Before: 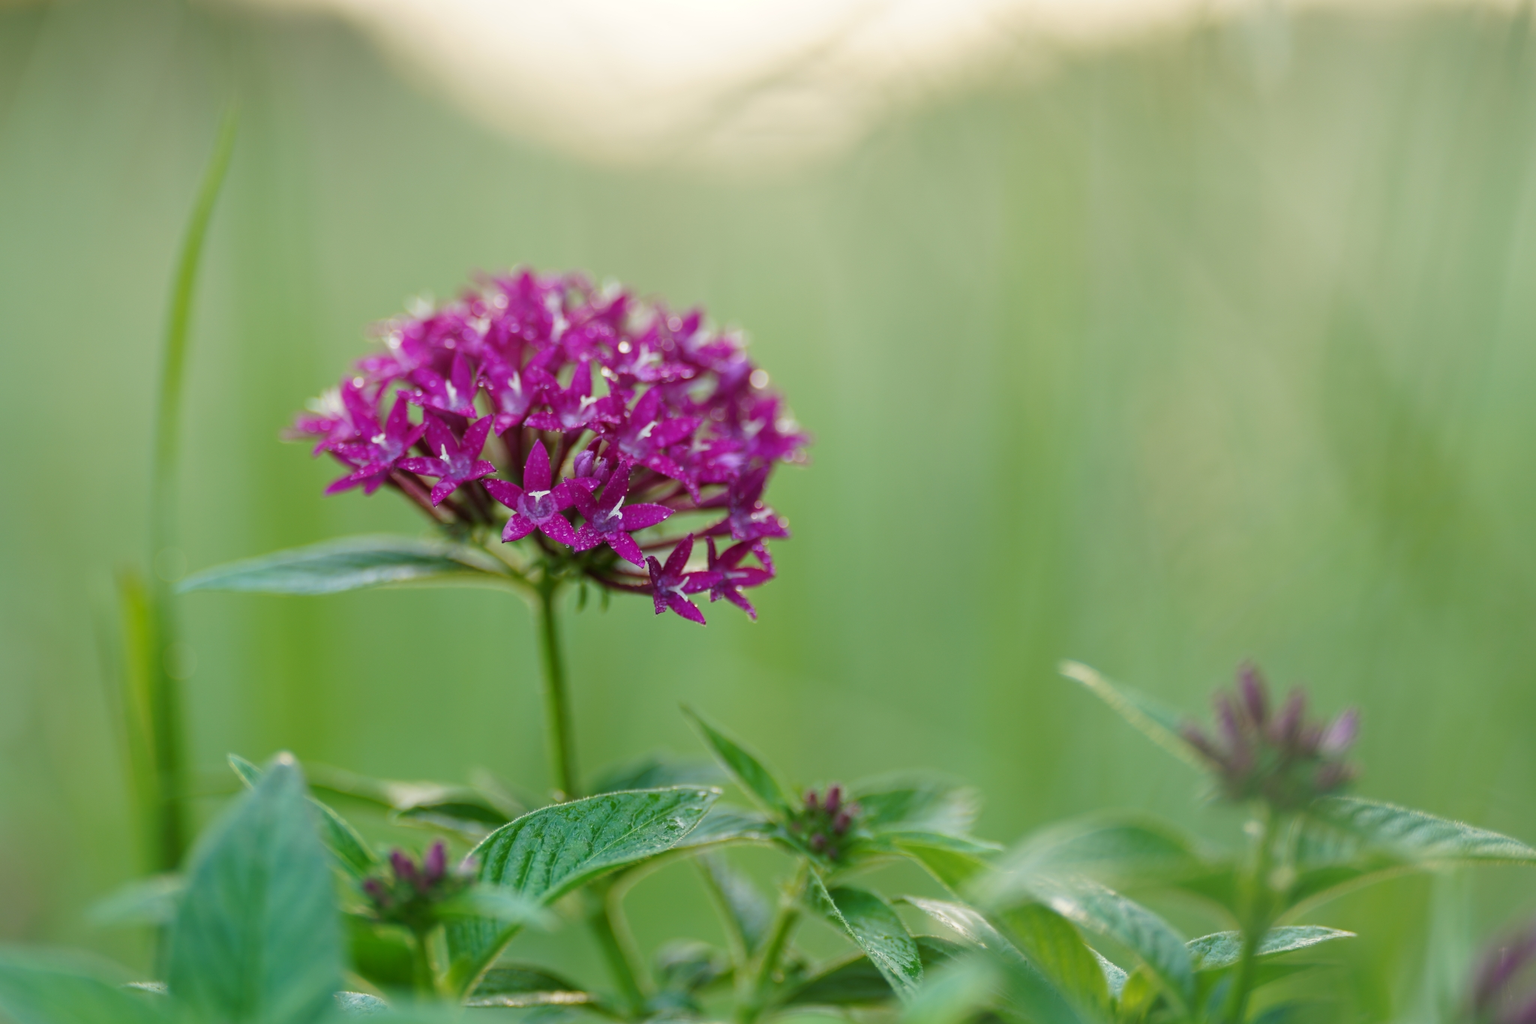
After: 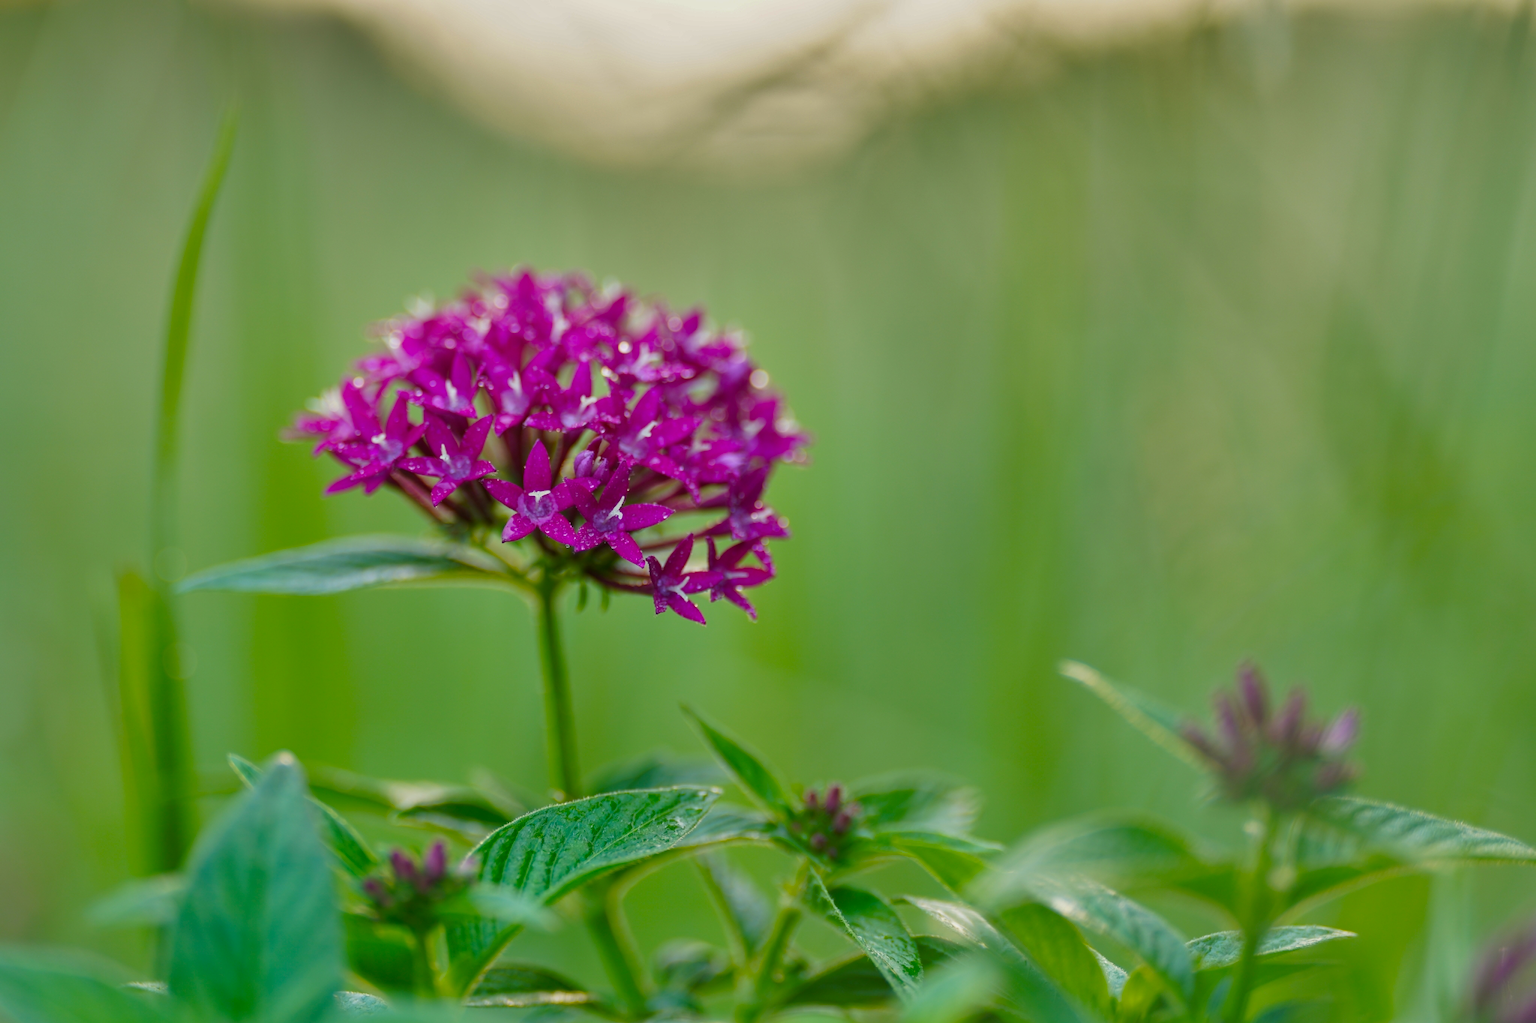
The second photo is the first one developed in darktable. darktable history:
shadows and highlights: white point adjustment -3.64, highlights -63.34, highlights color adjustment 42%, soften with gaussian
color balance: output saturation 120%
